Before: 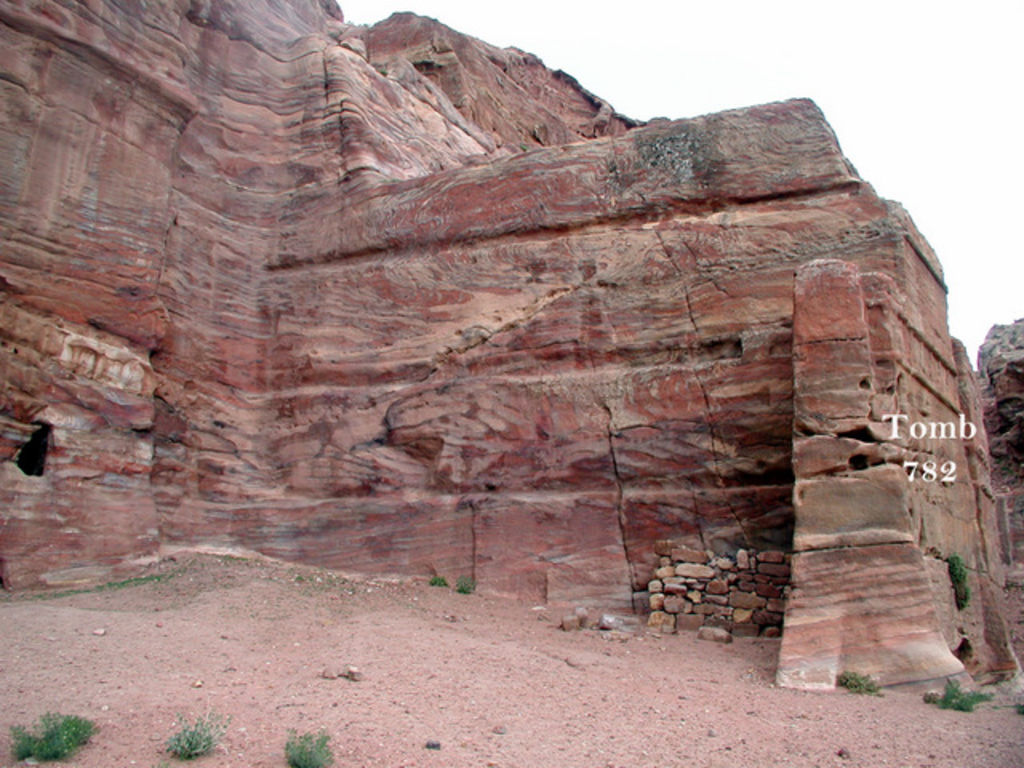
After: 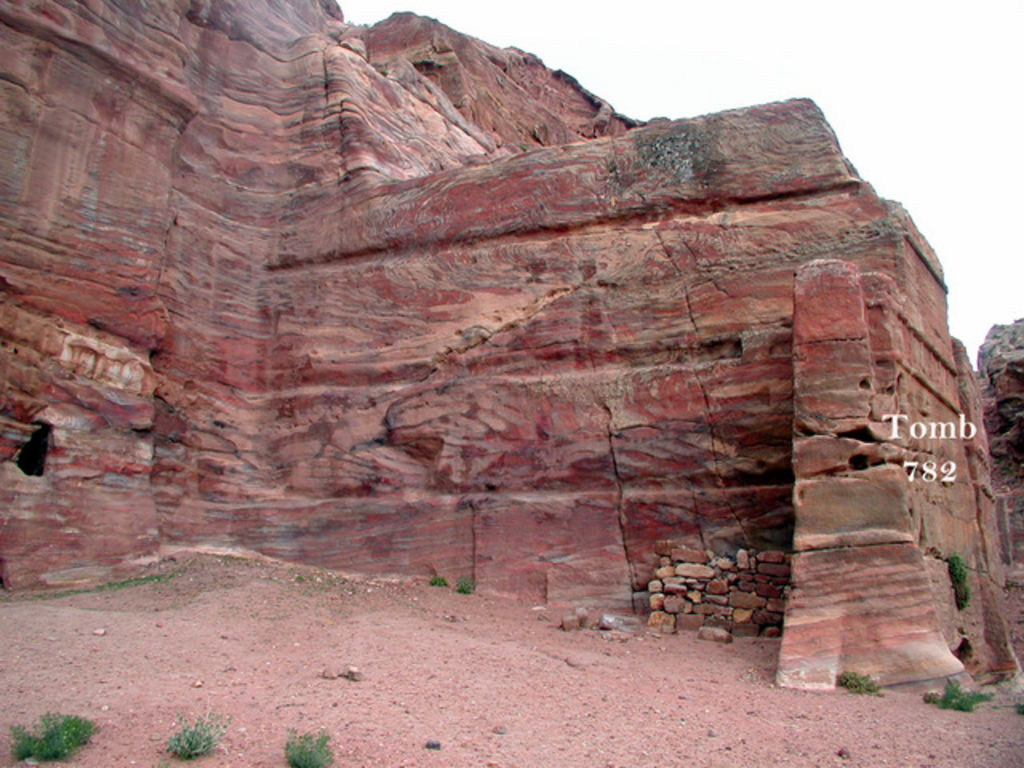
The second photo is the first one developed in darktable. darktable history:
color zones: curves: ch1 [(0.24, 0.629) (0.75, 0.5)]; ch2 [(0.255, 0.454) (0.745, 0.491)]
base curve: curves: ch0 [(0, 0) (0.303, 0.277) (1, 1)], preserve colors none
